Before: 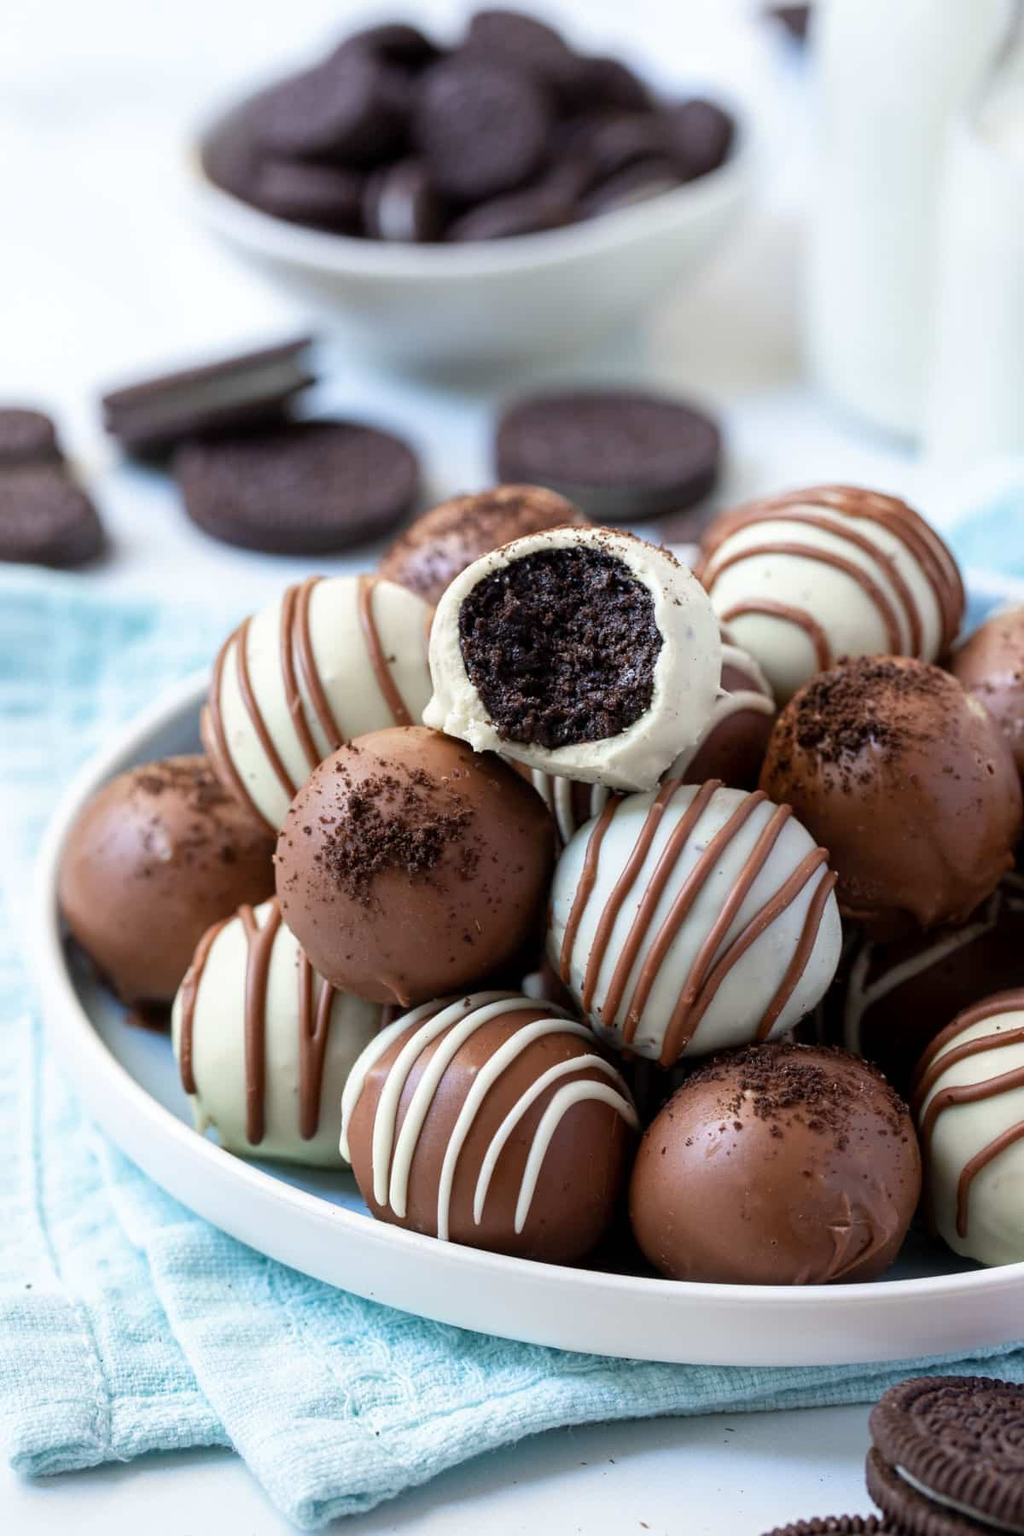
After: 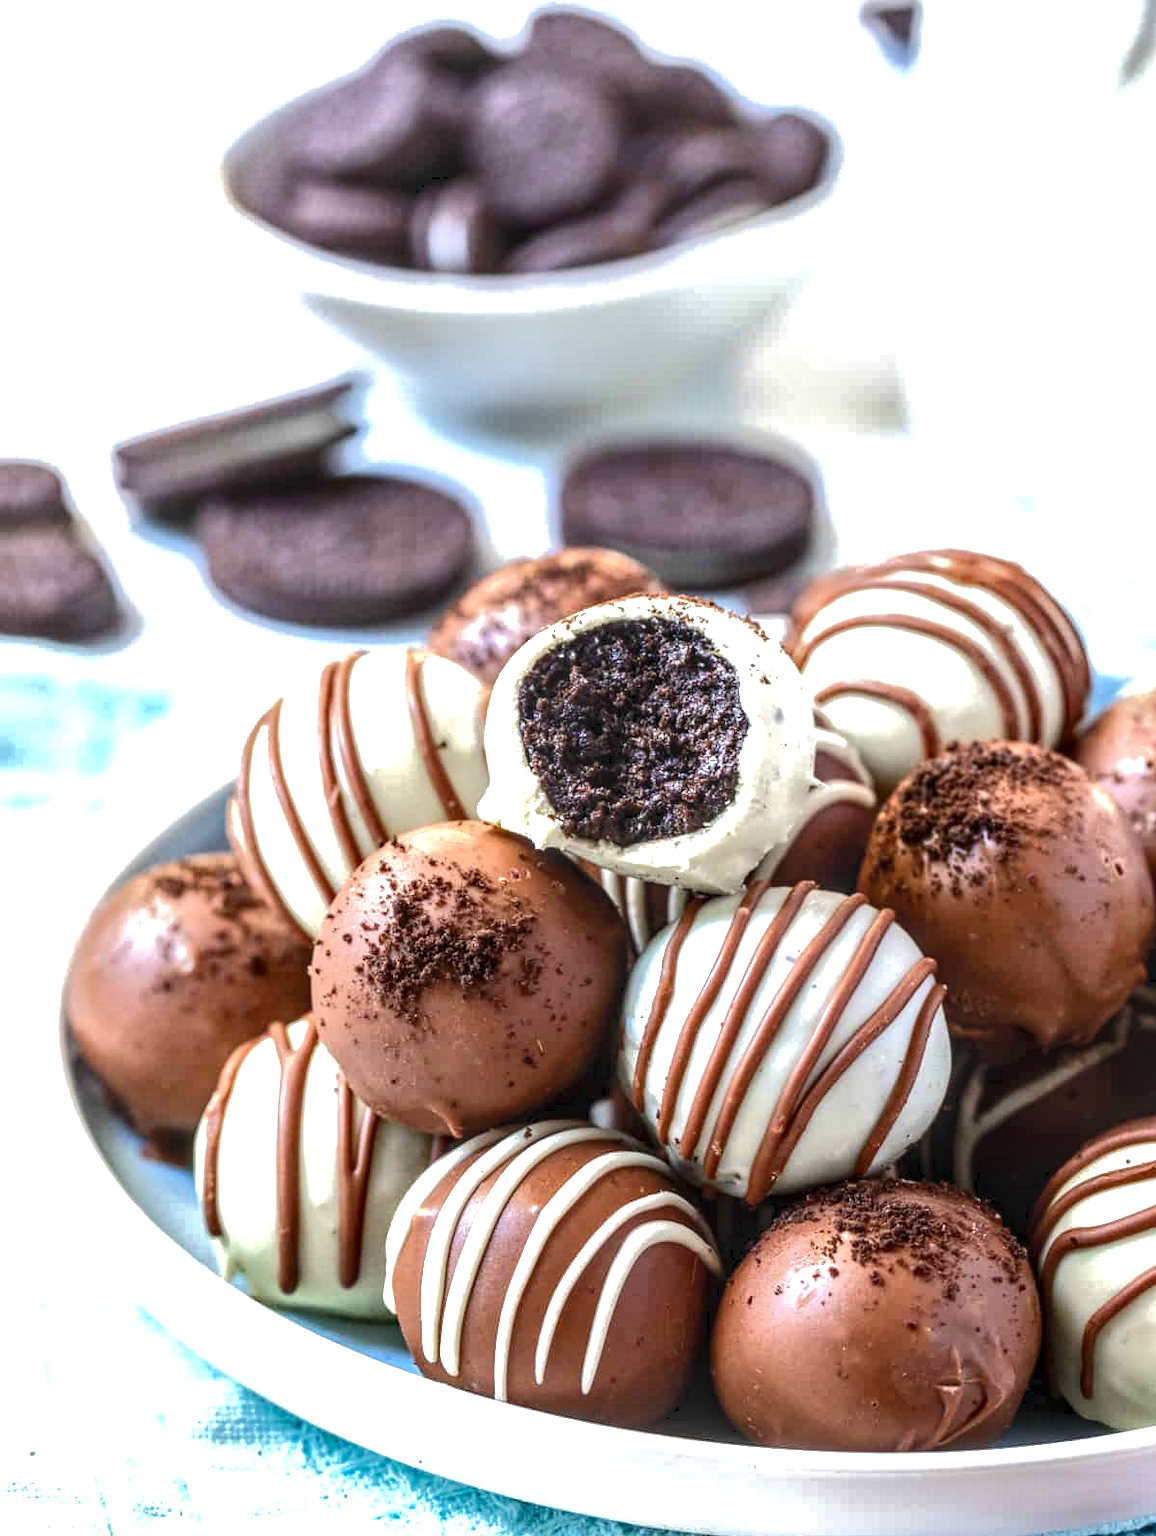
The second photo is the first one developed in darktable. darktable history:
local contrast: highlights 4%, shadows 2%, detail 182%
contrast brightness saturation: contrast 0.042, saturation 0.161
tone curve: curves: ch0 [(0, 0) (0.003, 0.08) (0.011, 0.088) (0.025, 0.104) (0.044, 0.122) (0.069, 0.141) (0.1, 0.161) (0.136, 0.181) (0.177, 0.209) (0.224, 0.246) (0.277, 0.293) (0.335, 0.343) (0.399, 0.399) (0.468, 0.464) (0.543, 0.54) (0.623, 0.616) (0.709, 0.694) (0.801, 0.757) (0.898, 0.821) (1, 1)], color space Lab, independent channels, preserve colors none
crop and rotate: top 0%, bottom 11.491%
exposure: exposure 0.745 EV, compensate exposure bias true, compensate highlight preservation false
